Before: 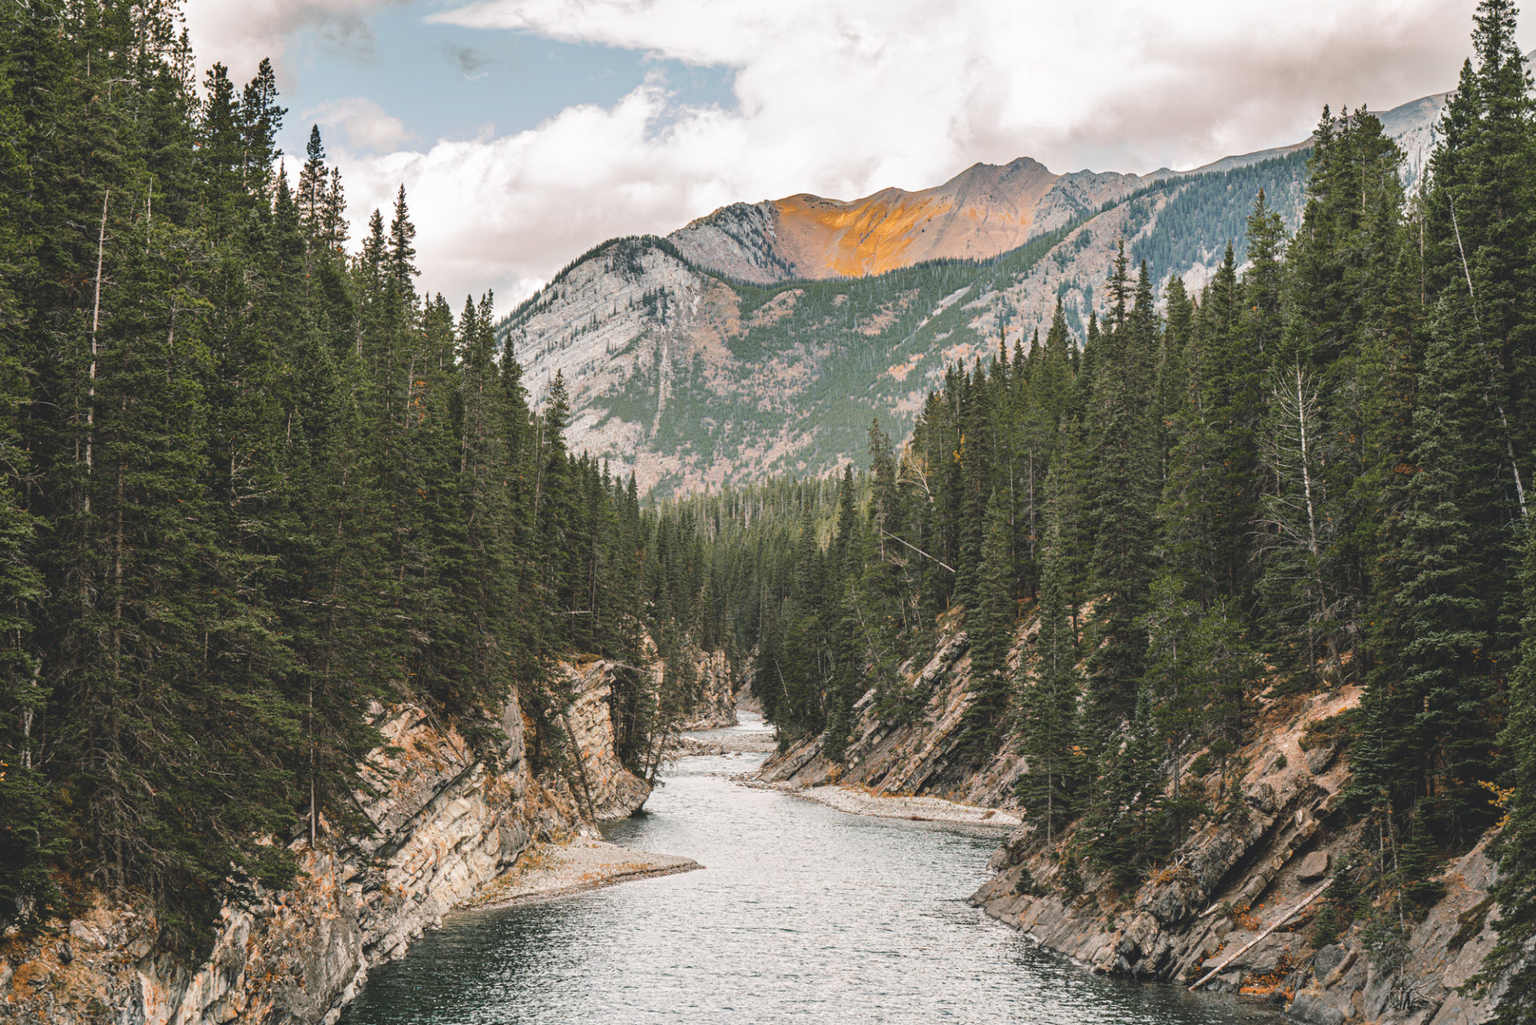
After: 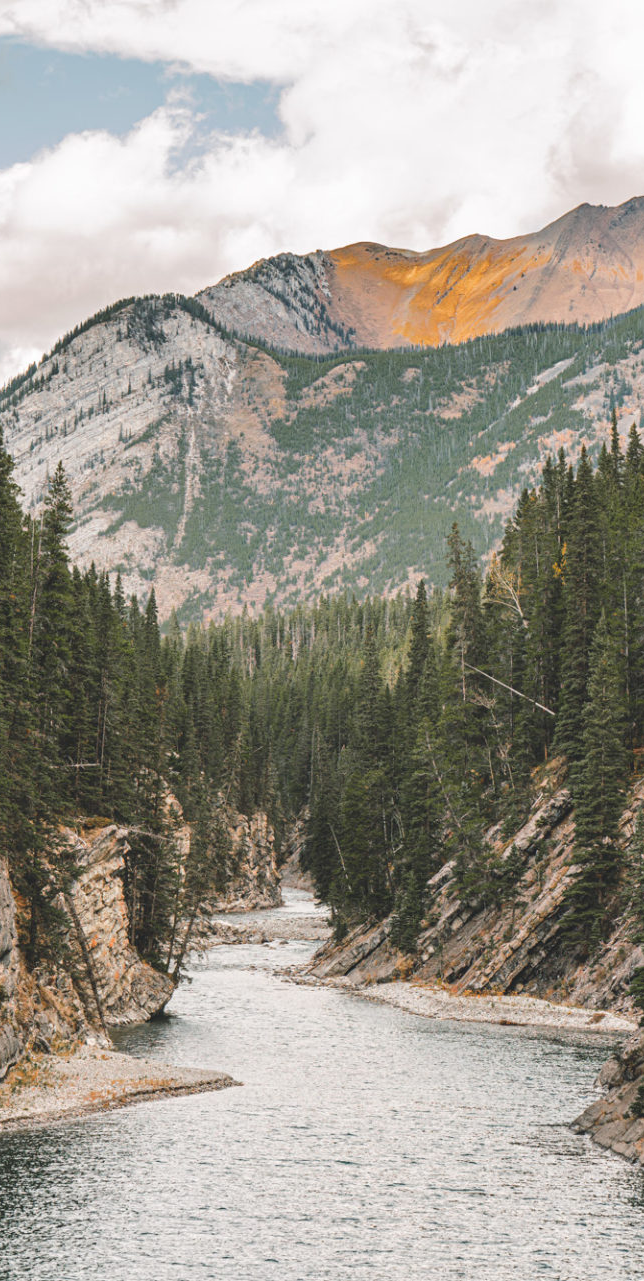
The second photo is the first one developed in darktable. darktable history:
crop: left 33.283%, right 33.174%
color calibration: gray › normalize channels true, illuminant same as pipeline (D50), adaptation XYZ, x 0.346, y 0.358, temperature 5011.06 K, gamut compression 0.019
